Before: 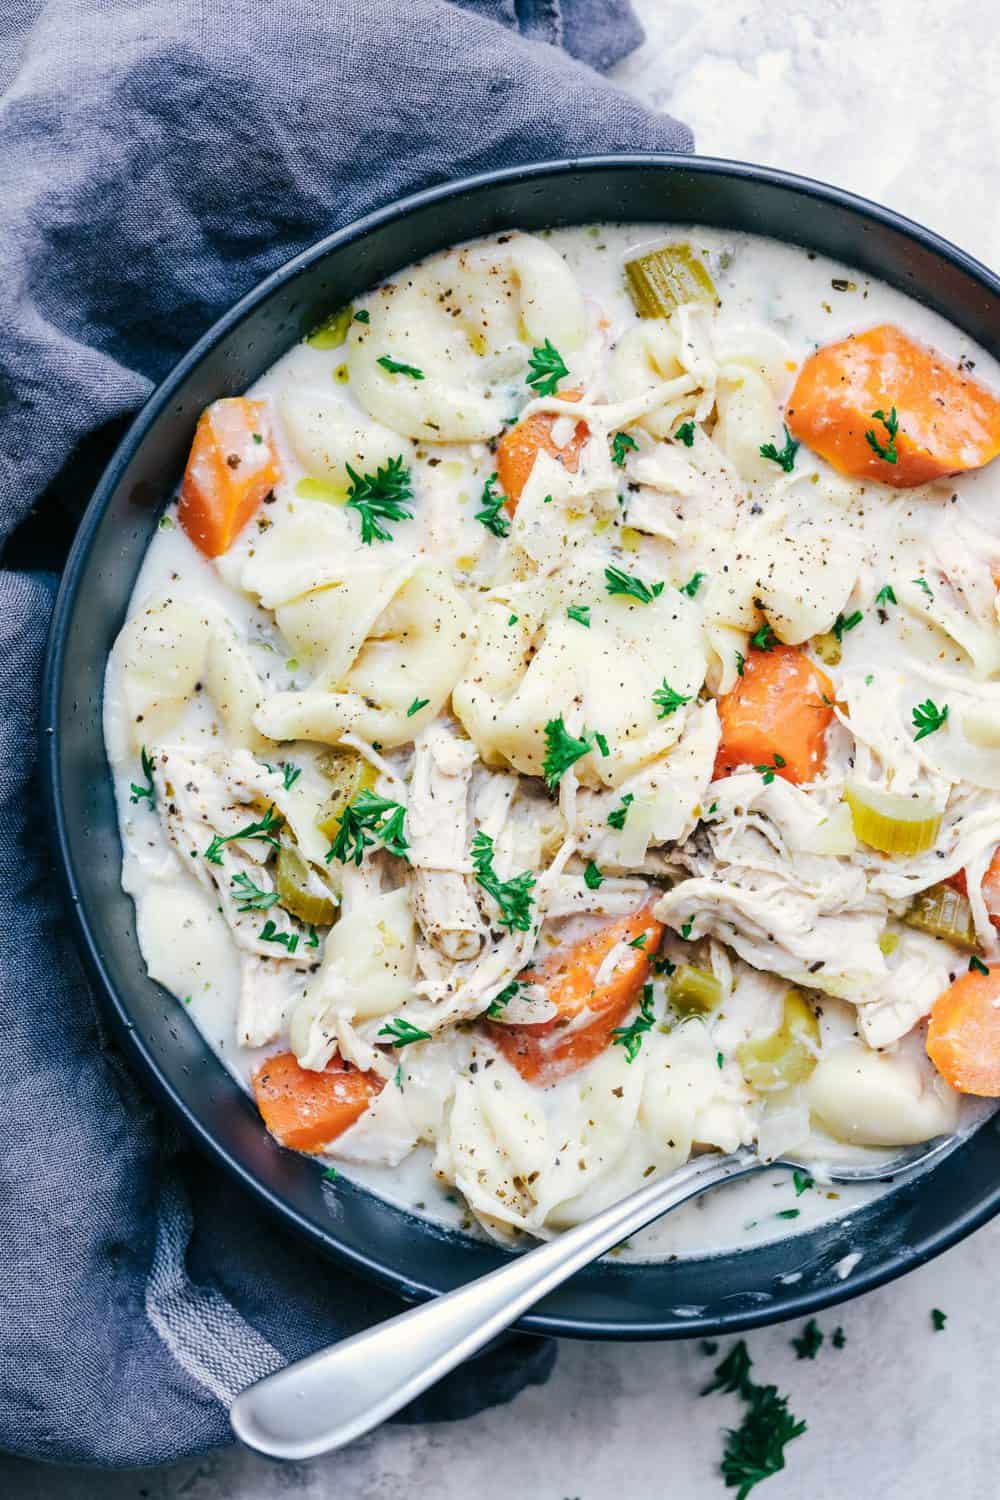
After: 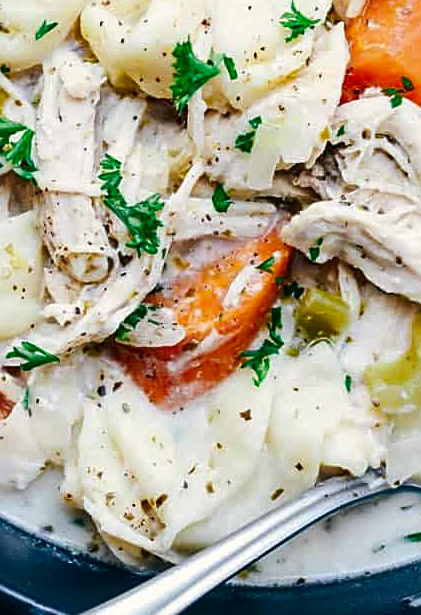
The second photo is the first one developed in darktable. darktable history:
crop: left 37.221%, top 45.169%, right 20.63%, bottom 13.777%
contrast brightness saturation: contrast 0.07, brightness -0.14, saturation 0.11
sharpen: on, module defaults
